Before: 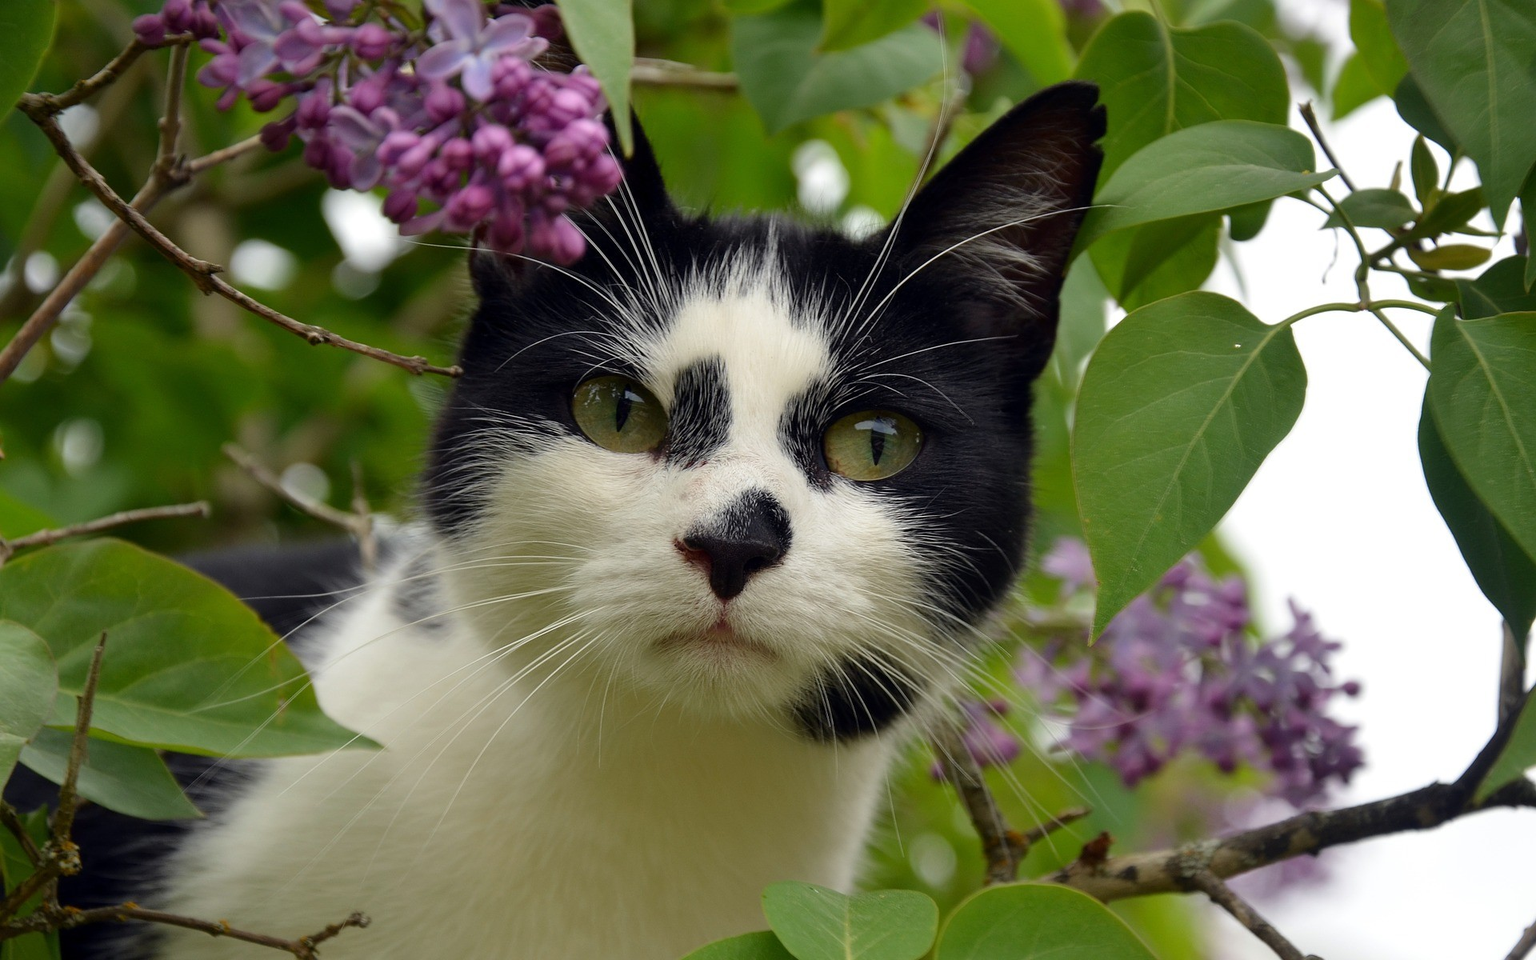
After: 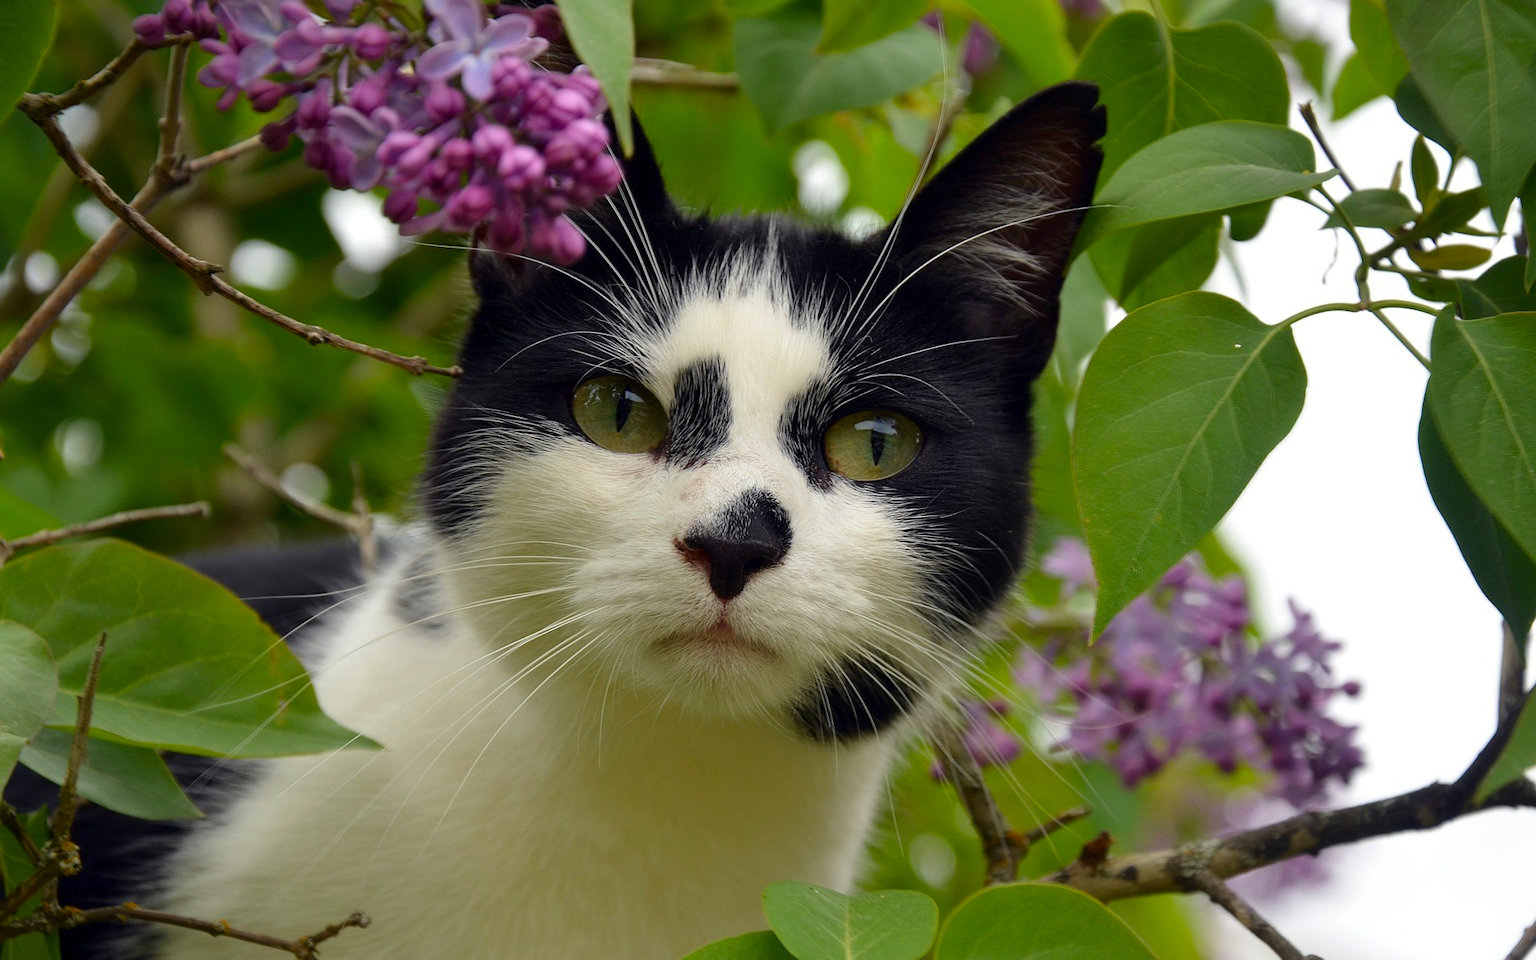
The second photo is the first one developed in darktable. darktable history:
color balance rgb: linear chroma grading › global chroma 15.171%, perceptual saturation grading › global saturation 0.042%
